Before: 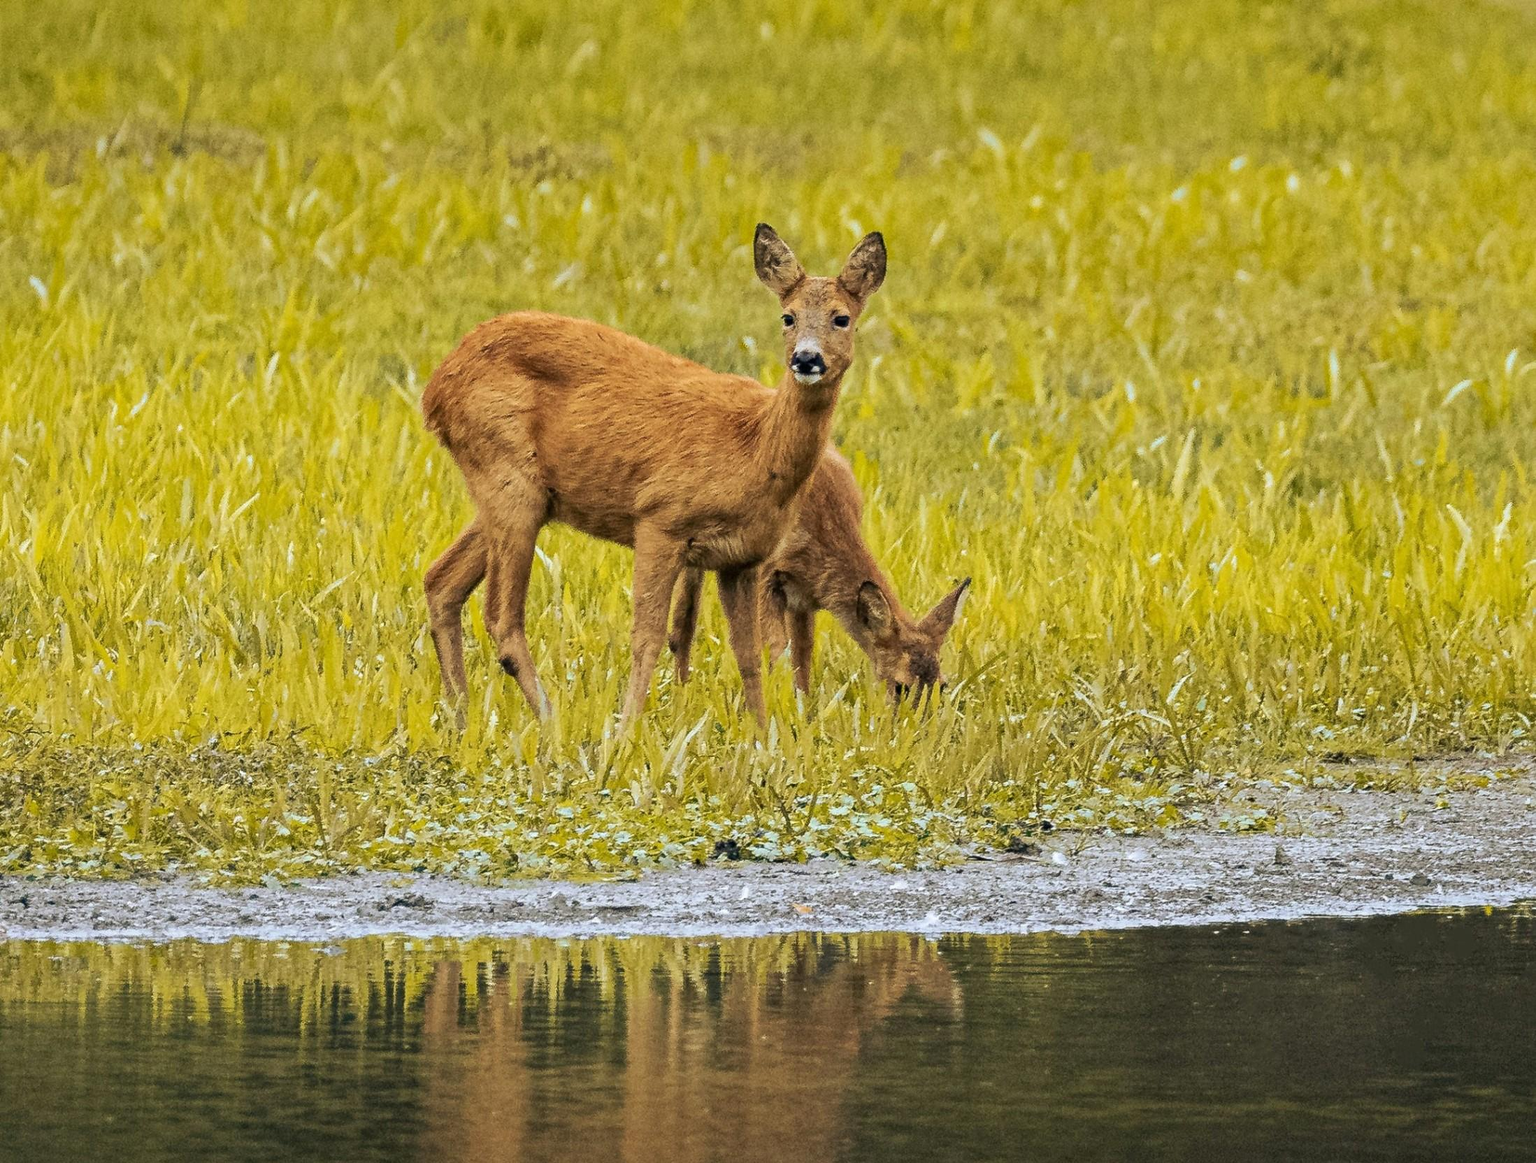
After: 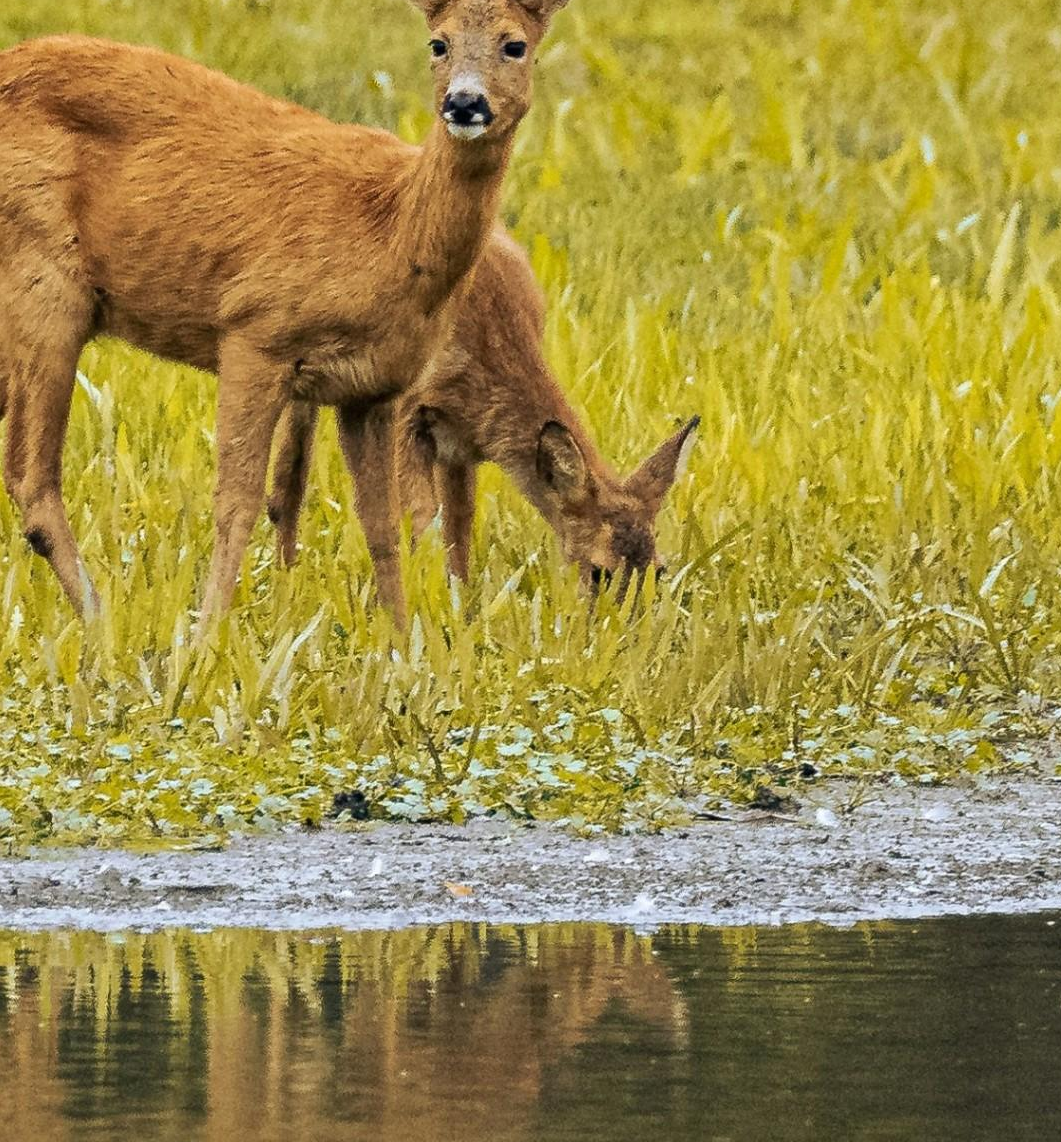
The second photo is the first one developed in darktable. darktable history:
crop: left 31.379%, top 24.658%, right 20.326%, bottom 6.628%
